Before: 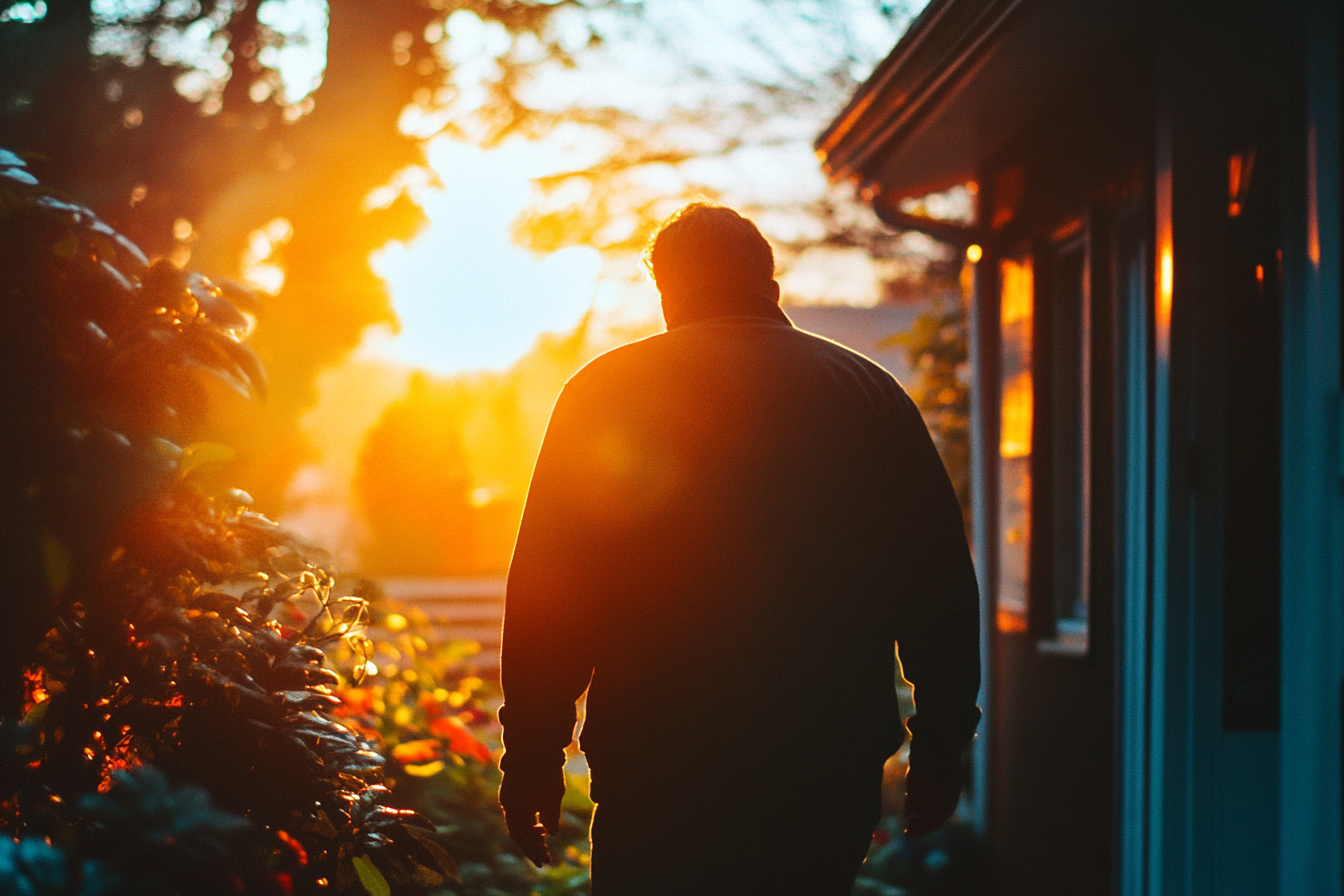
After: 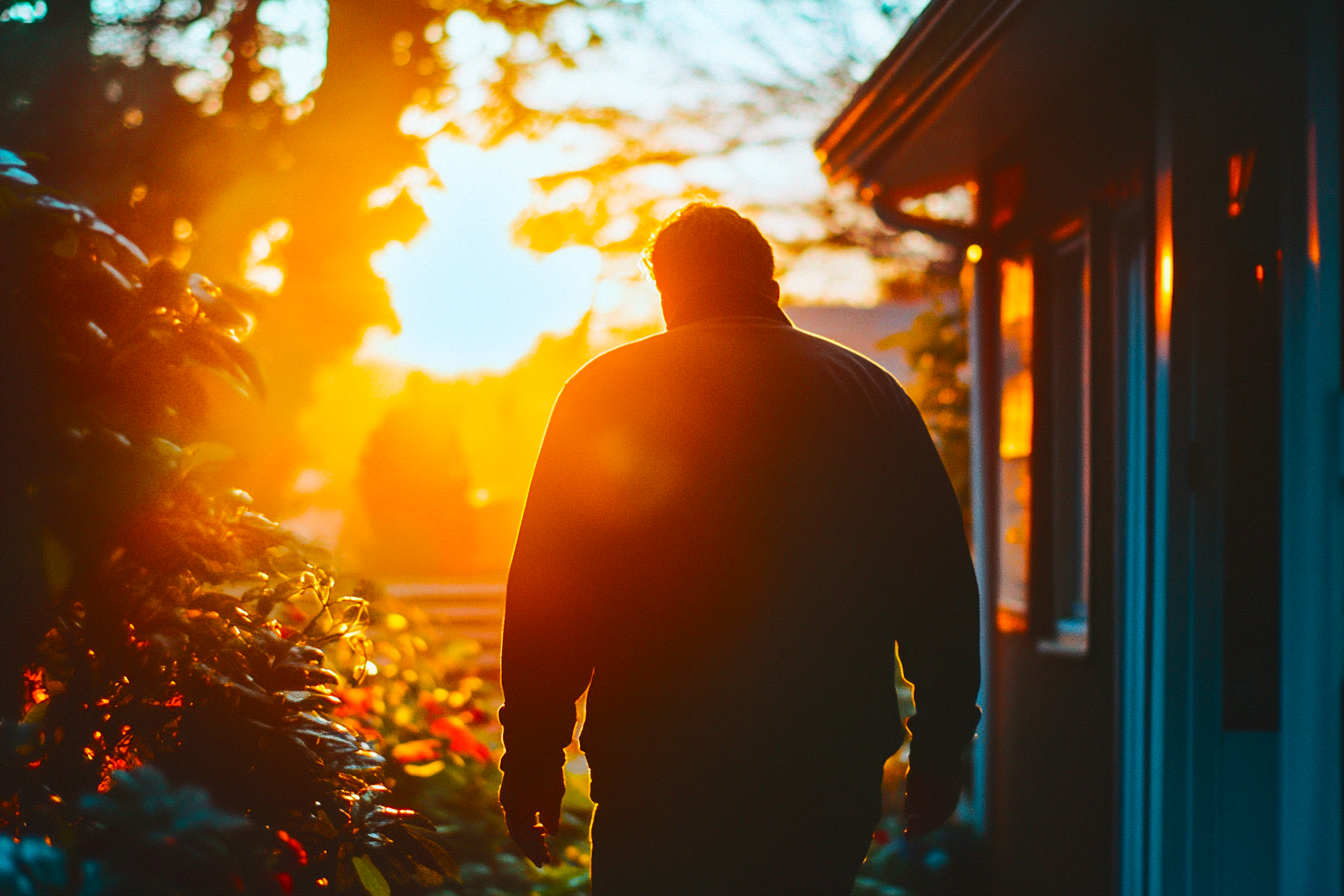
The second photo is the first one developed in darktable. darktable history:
color balance rgb: perceptual saturation grading › global saturation 36.639%, perceptual brilliance grading › highlights 5.902%, perceptual brilliance grading › mid-tones 17.956%, perceptual brilliance grading › shadows -5.345%, contrast -10.544%
